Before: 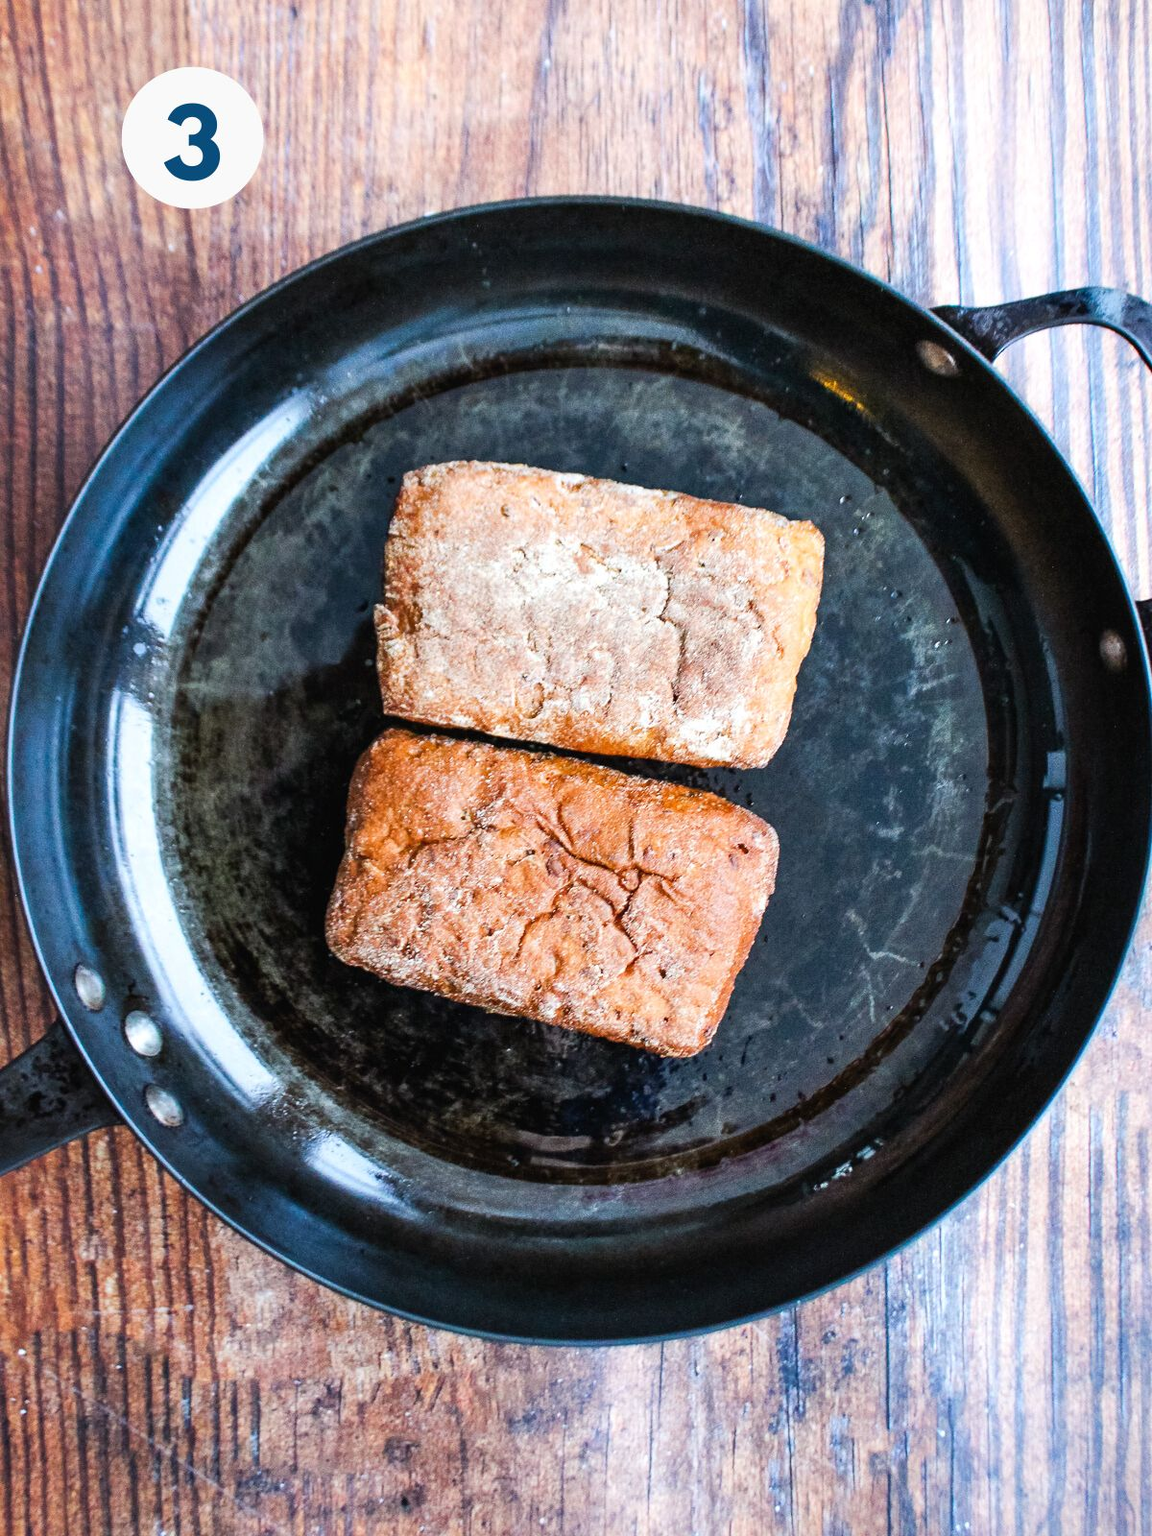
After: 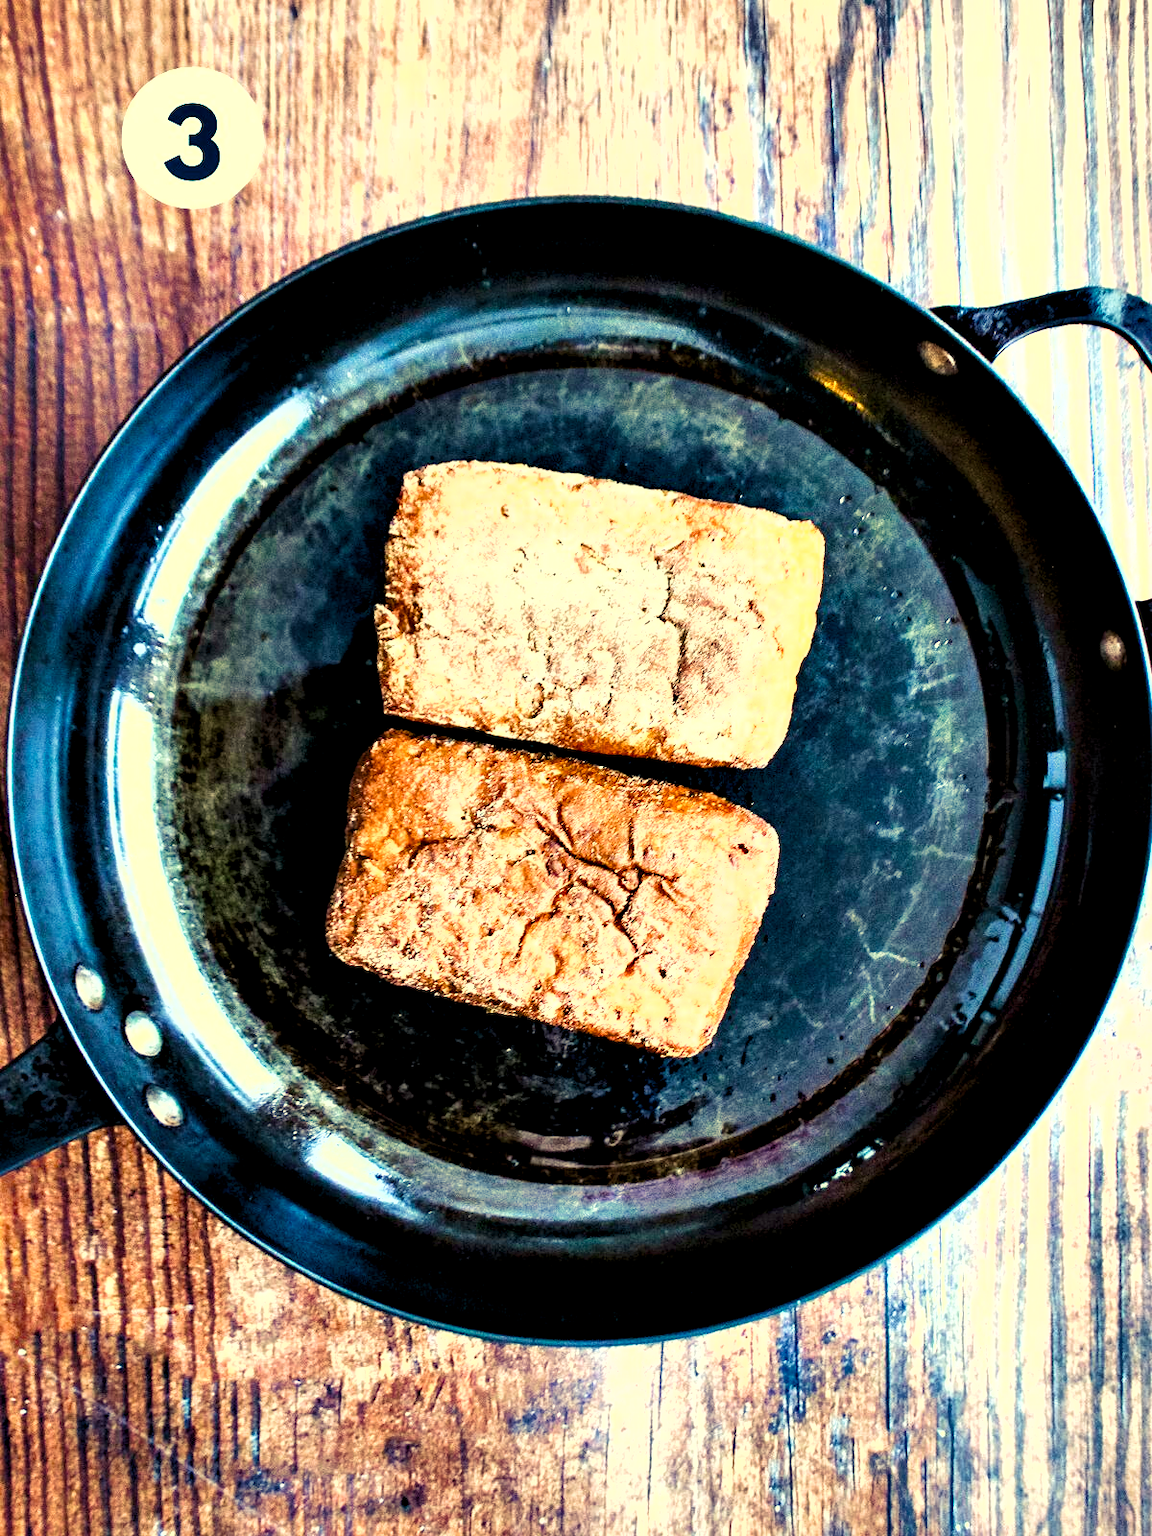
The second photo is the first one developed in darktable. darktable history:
shadows and highlights: highlights color adjustment 0.382%, low approximation 0.01, soften with gaussian
velvia: strength 44.77%
tone equalizer: -8 EV -0.381 EV, -7 EV -0.408 EV, -6 EV -0.341 EV, -5 EV -0.247 EV, -3 EV 0.231 EV, -2 EV 0.363 EV, -1 EV 0.376 EV, +0 EV 0.402 EV, smoothing diameter 2.05%, edges refinement/feathering 18.45, mask exposure compensation -1.57 EV, filter diffusion 5
color balance rgb: highlights gain › chroma 8.122%, highlights gain › hue 84.23°, perceptual saturation grading › global saturation 20%, perceptual saturation grading › highlights -25.275%, perceptual saturation grading › shadows 25.818%
contrast equalizer: octaves 7, y [[0.6 ×6], [0.55 ×6], [0 ×6], [0 ×6], [0 ×6]]
